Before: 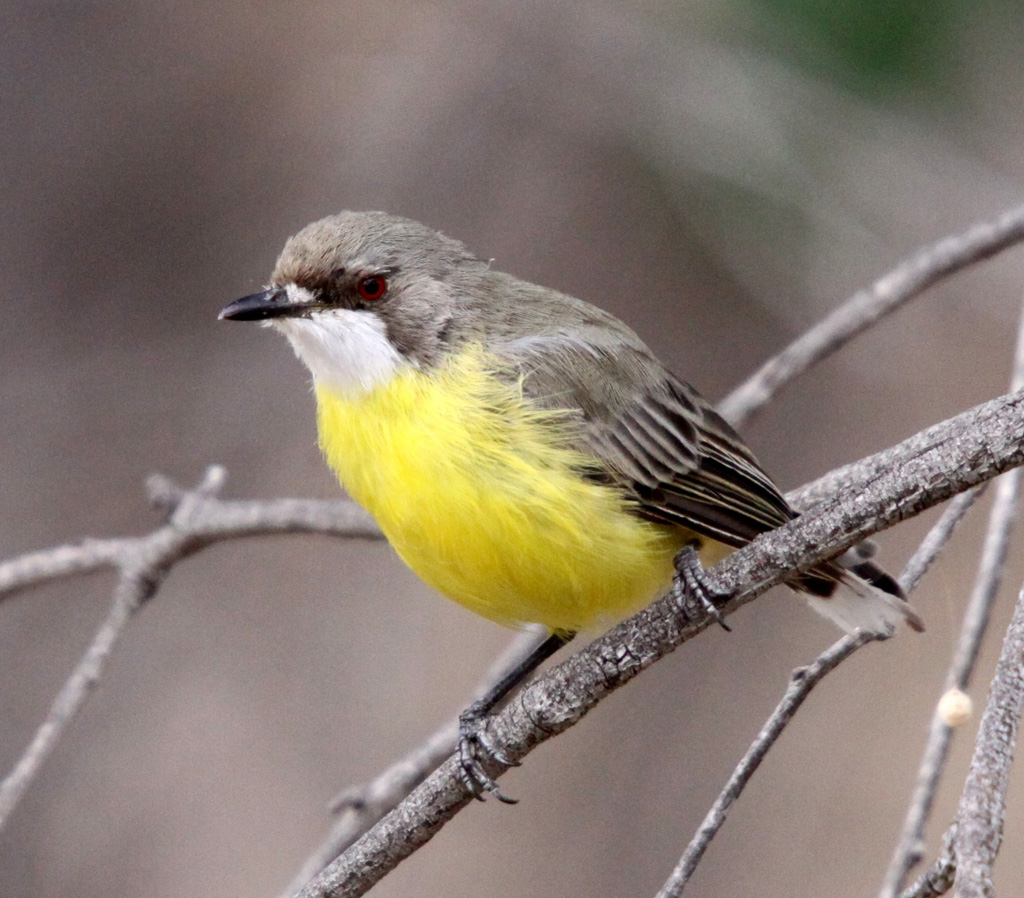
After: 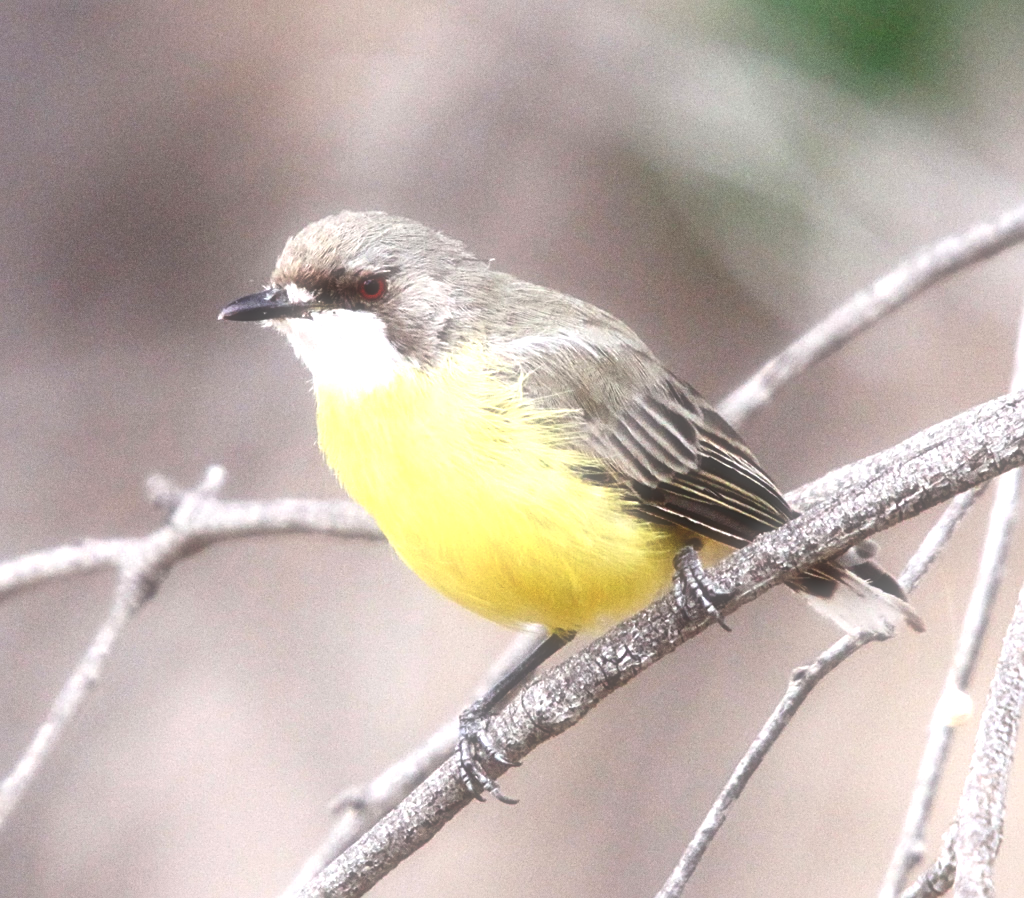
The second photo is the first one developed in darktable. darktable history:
sharpen: on, module defaults
soften: size 60.24%, saturation 65.46%, brightness 0.506 EV, mix 25.7%
exposure: black level correction 0, exposure 1.1 EV, compensate exposure bias true, compensate highlight preservation false
grain: coarseness 7.08 ISO, strength 21.67%, mid-tones bias 59.58%
